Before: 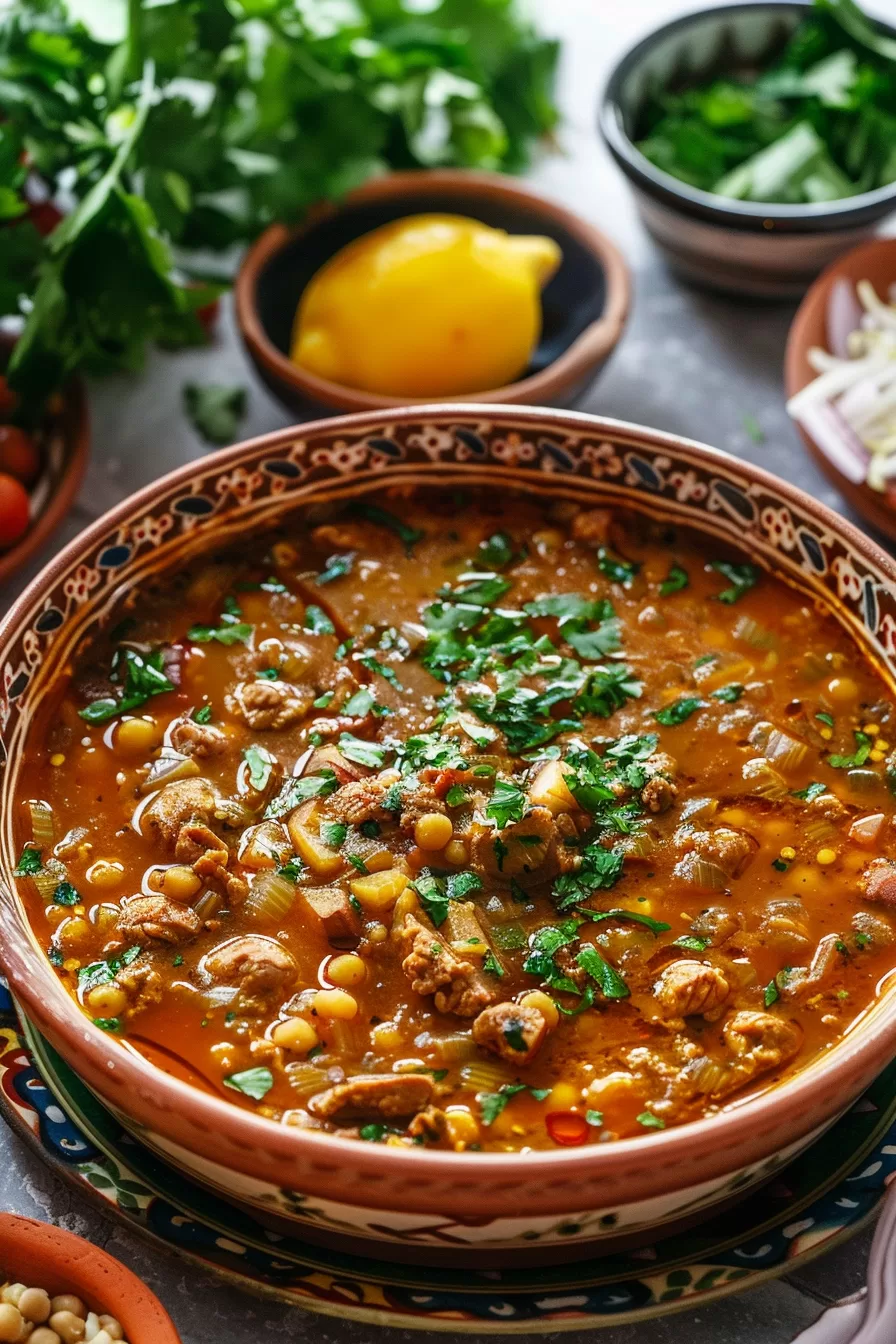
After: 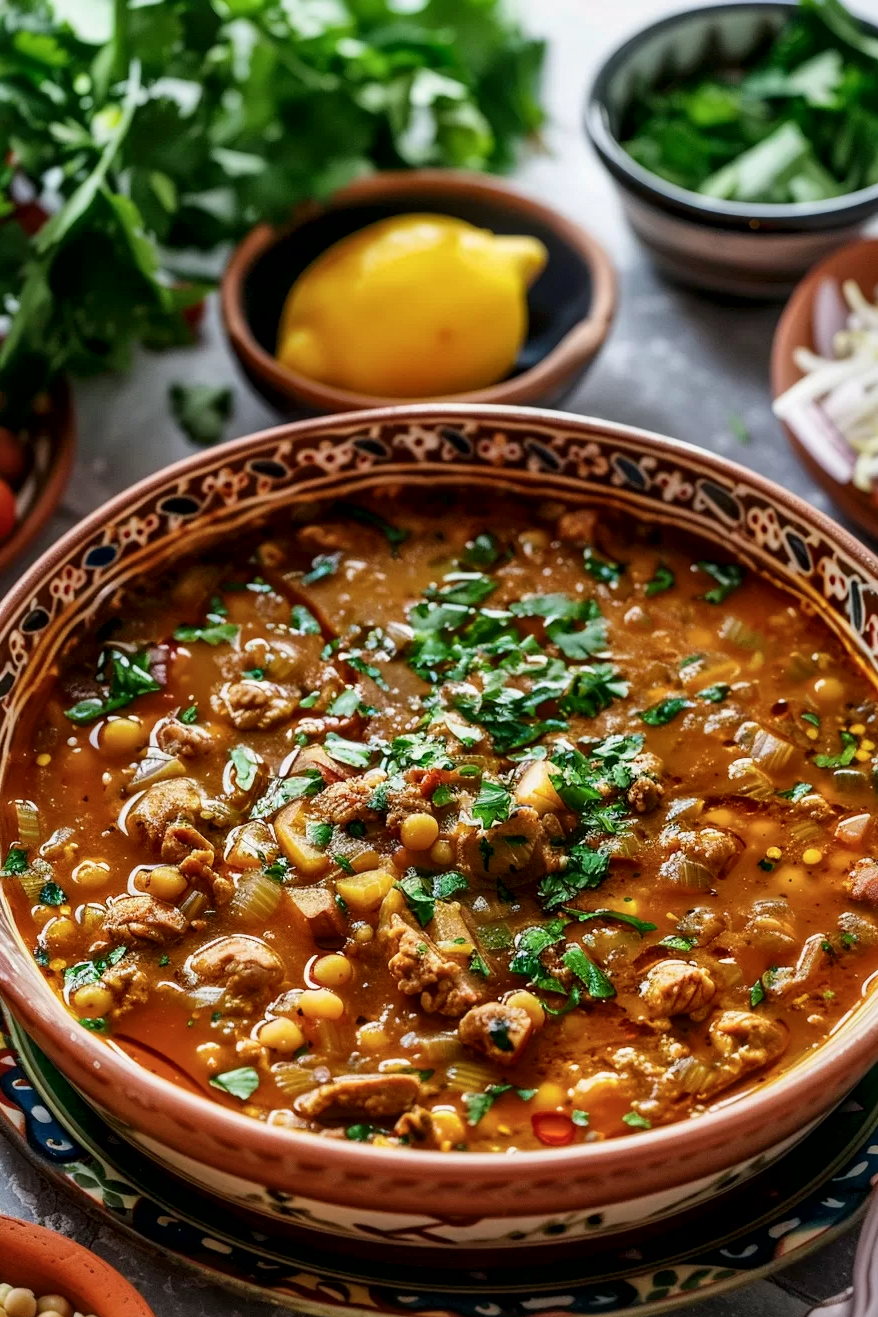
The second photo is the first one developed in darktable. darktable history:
local contrast: mode bilateral grid, contrast 20, coarseness 51, detail 158%, midtone range 0.2
exposure: exposure -0.156 EV, compensate exposure bias true, compensate highlight preservation false
crop: left 1.645%, right 0.279%, bottom 1.99%
color balance rgb: perceptual saturation grading › global saturation 0.568%
levels: black 0.104%
